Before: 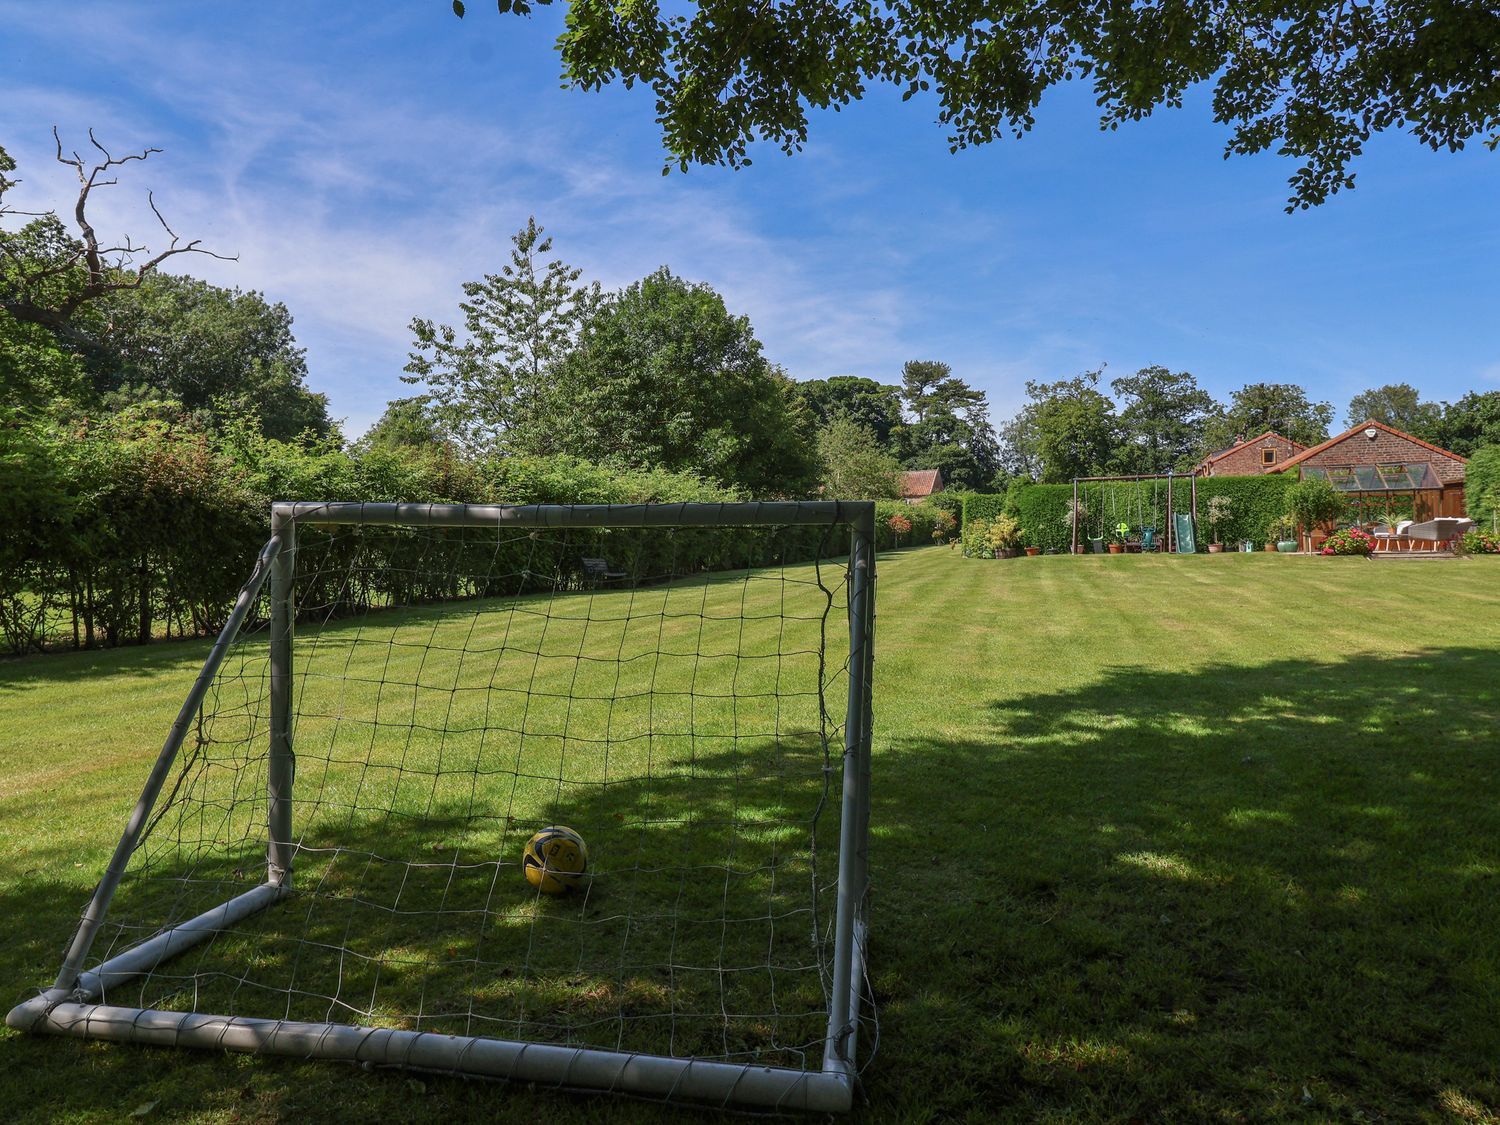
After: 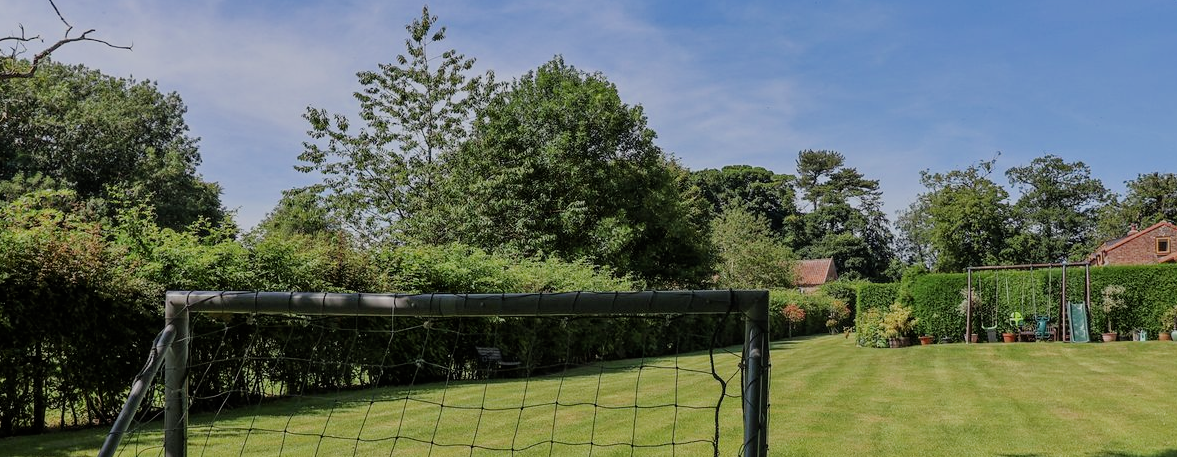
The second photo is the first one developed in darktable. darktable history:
crop: left 7.084%, top 18.78%, right 14.425%, bottom 40.558%
exposure: compensate highlight preservation false
filmic rgb: black relative exposure -7.11 EV, white relative exposure 5.37 EV, hardness 3.03
